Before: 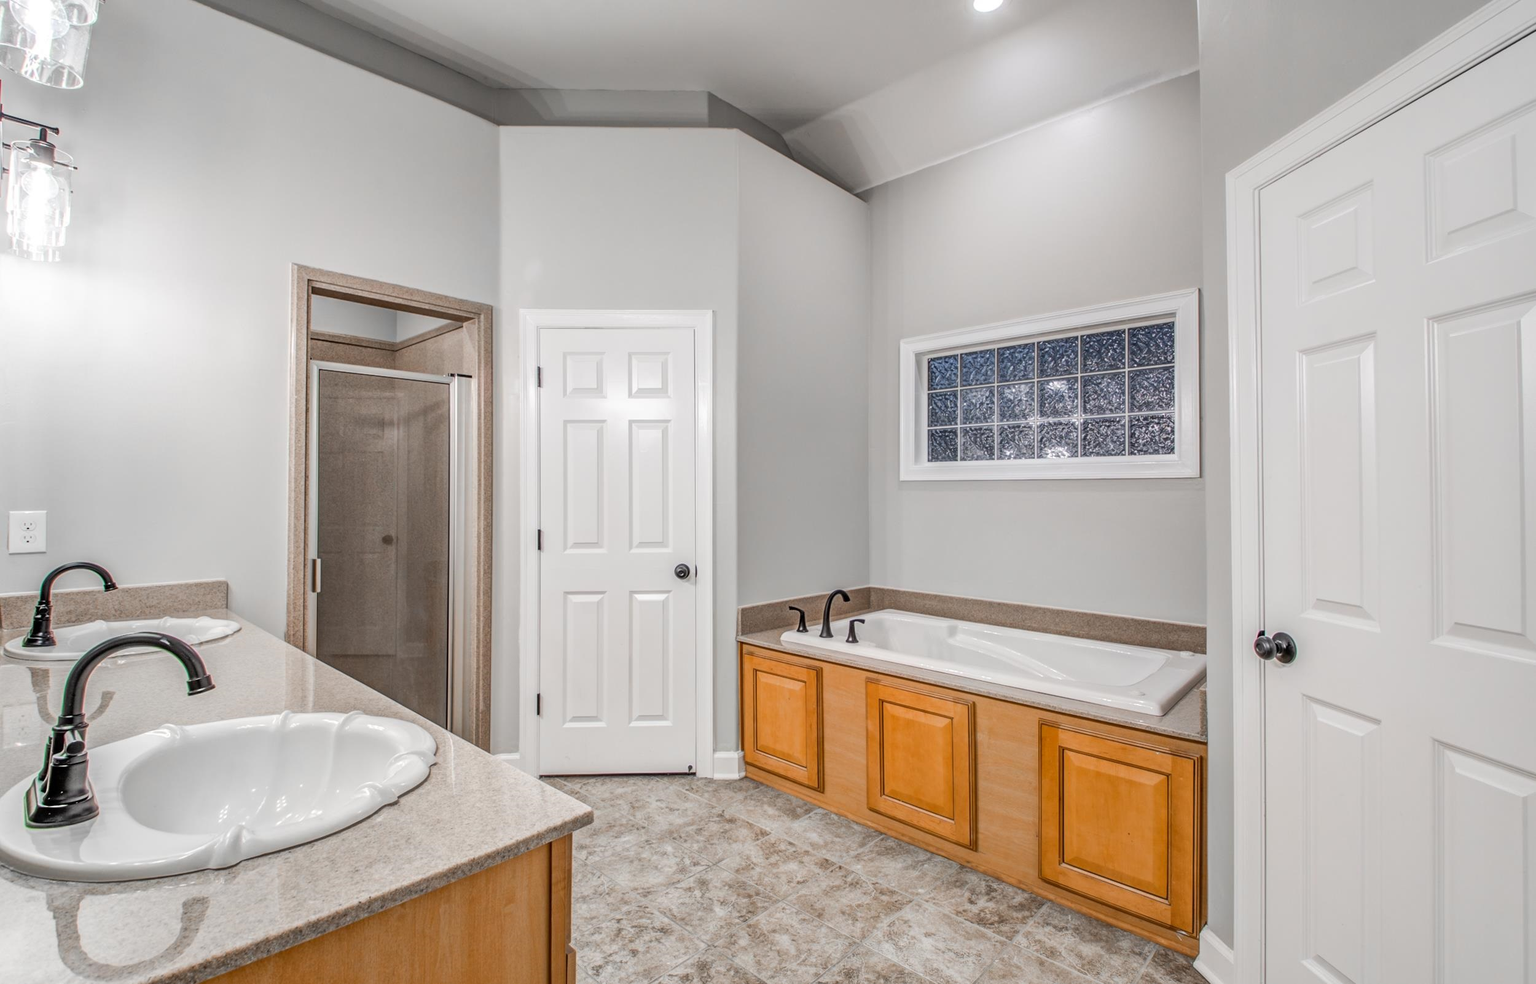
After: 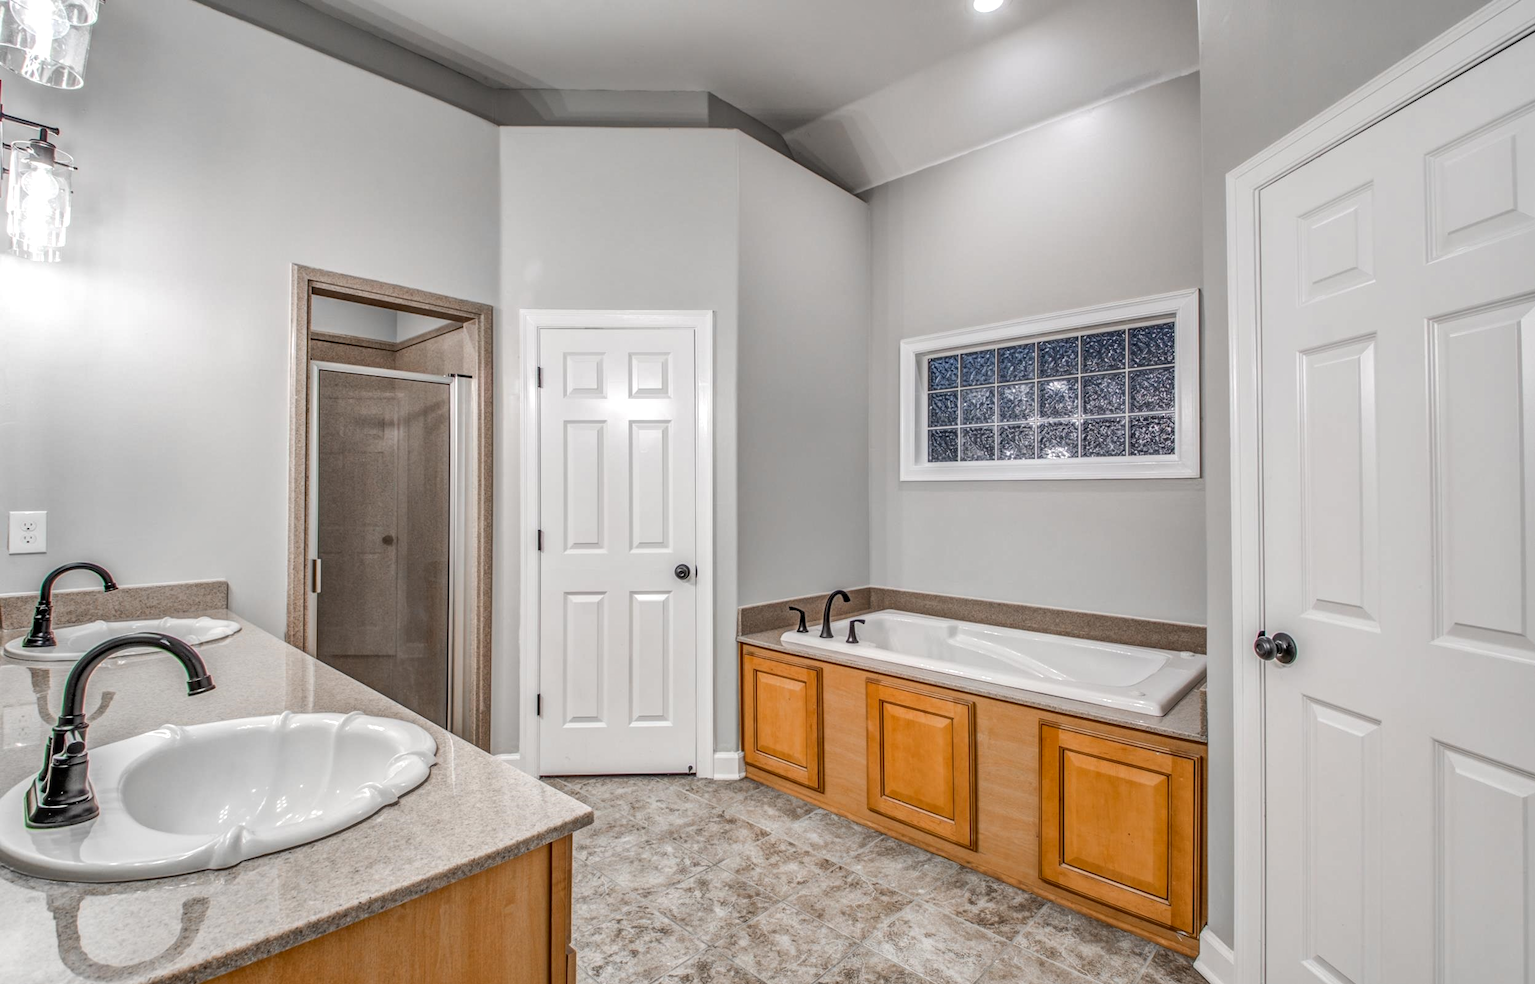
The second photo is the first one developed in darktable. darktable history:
shadows and highlights: shadows 31.88, highlights -32.86, soften with gaussian
local contrast: on, module defaults
